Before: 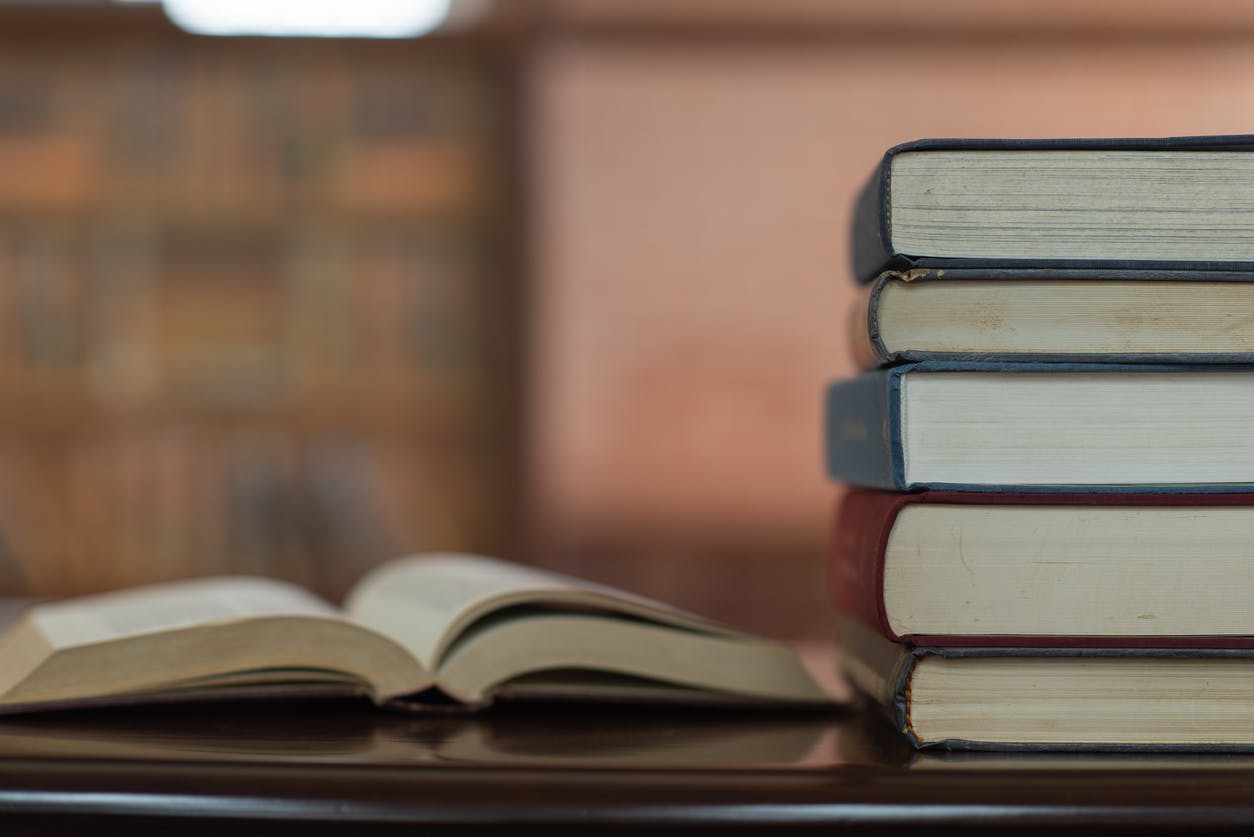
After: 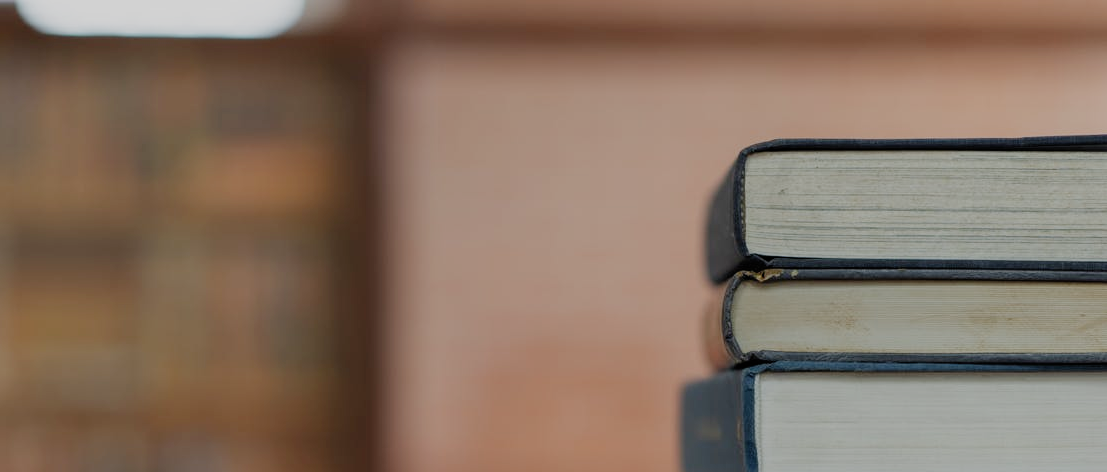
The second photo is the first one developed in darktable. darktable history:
crop and rotate: left 11.687%, bottom 43.499%
filmic rgb: black relative exposure -7.65 EV, white relative exposure 4.56 EV, threshold 2.96 EV, structure ↔ texture 99.02%, hardness 3.61, contrast 0.997, add noise in highlights 0.001, preserve chrominance no, color science v3 (2019), use custom middle-gray values true, contrast in highlights soft, enable highlight reconstruction true
